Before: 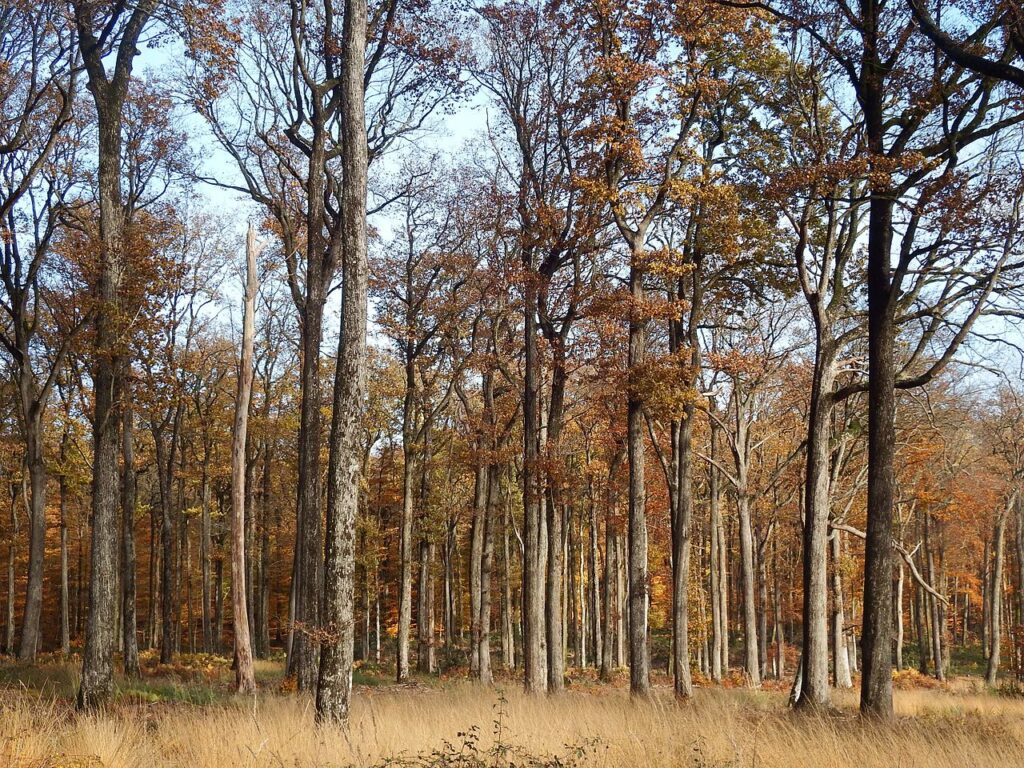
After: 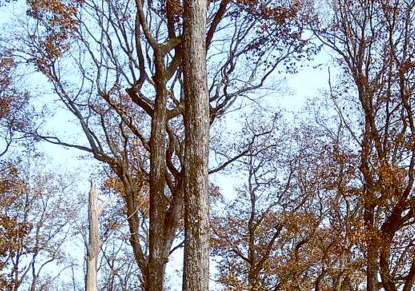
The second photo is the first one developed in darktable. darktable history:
exposure: compensate highlight preservation false
color balance: lift [1, 1.015, 1.004, 0.985], gamma [1, 0.958, 0.971, 1.042], gain [1, 0.956, 0.977, 1.044]
crop: left 15.452%, top 5.459%, right 43.956%, bottom 56.62%
